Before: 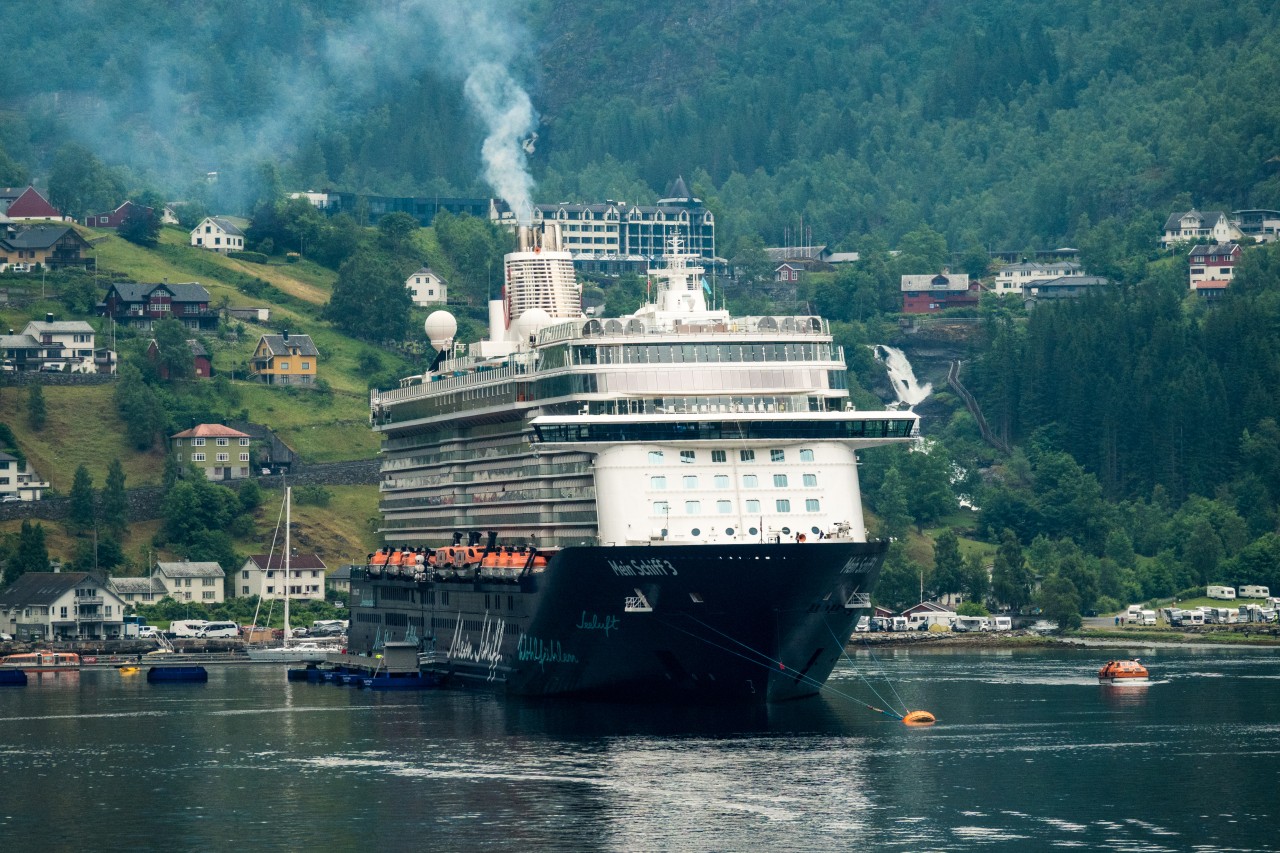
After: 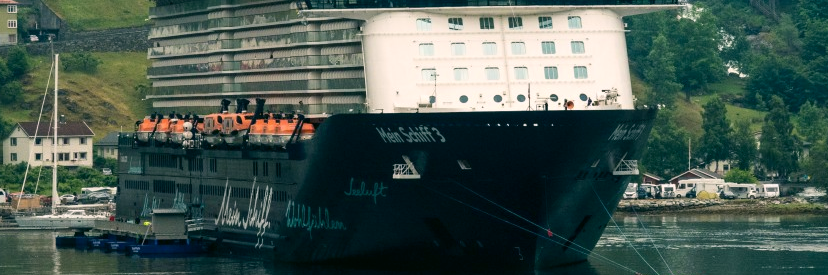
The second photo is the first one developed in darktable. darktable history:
color correction: highlights a* 4.62, highlights b* 4.93, shadows a* -7.33, shadows b* 4.56
crop: left 18.135%, top 50.848%, right 17.169%, bottom 16.884%
